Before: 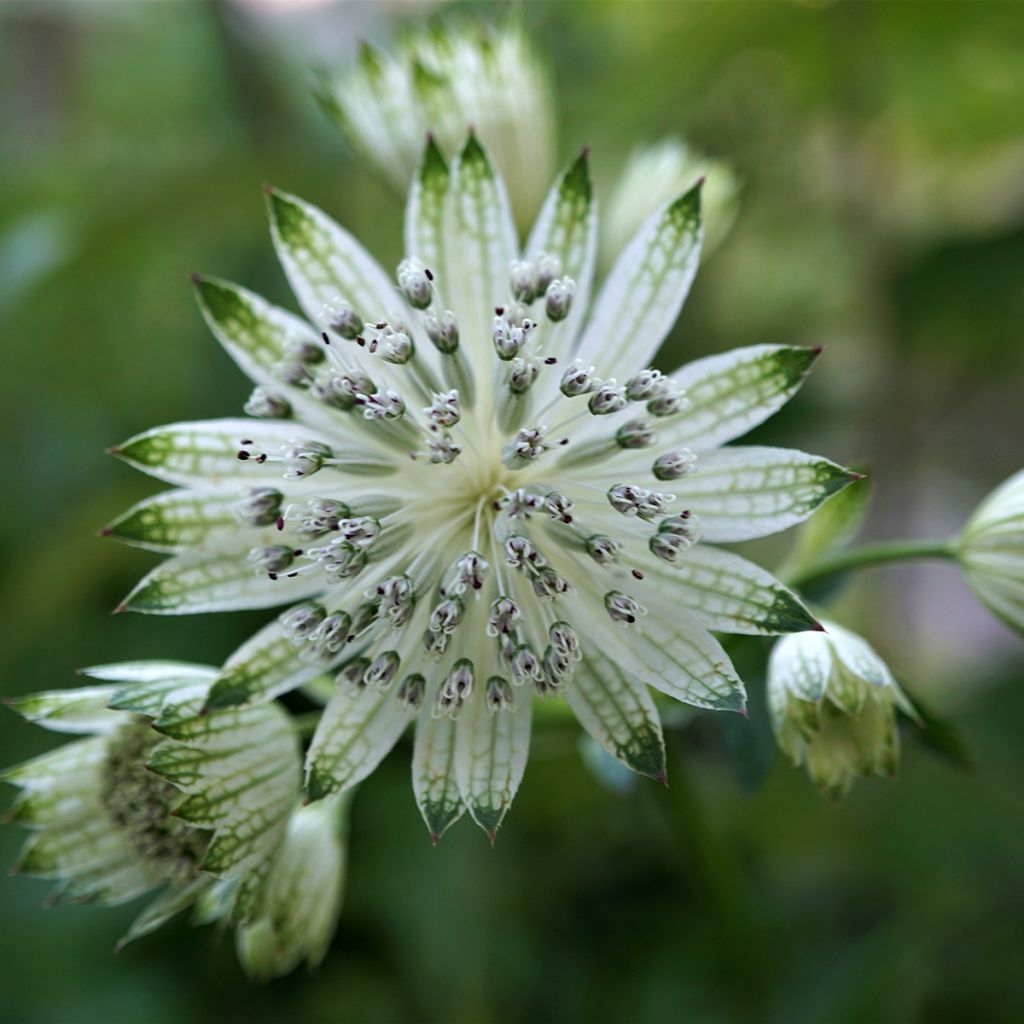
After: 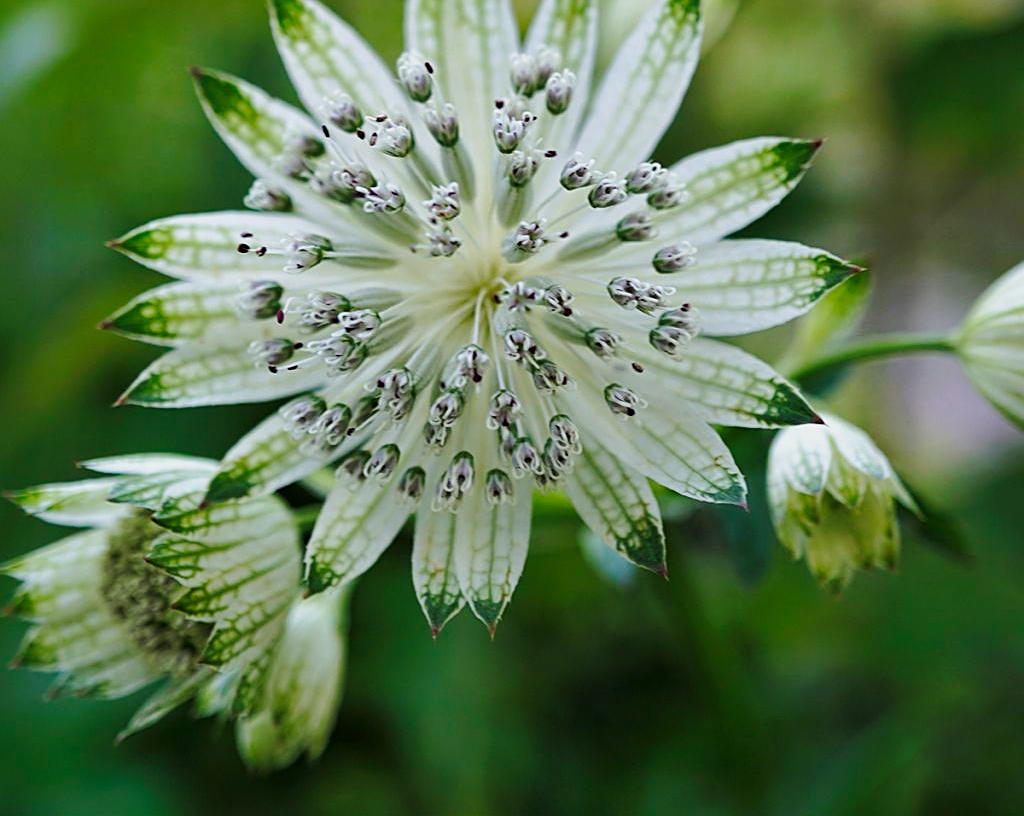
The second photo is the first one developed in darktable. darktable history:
sharpen: on, module defaults
exposure: exposure -0.543 EV, compensate highlight preservation false
crop and rotate: top 20.228%
base curve: curves: ch0 [(0, 0) (0.028, 0.03) (0.121, 0.232) (0.46, 0.748) (0.859, 0.968) (1, 1)], preserve colors none
contrast brightness saturation: saturation 0.1
shadows and highlights: on, module defaults
